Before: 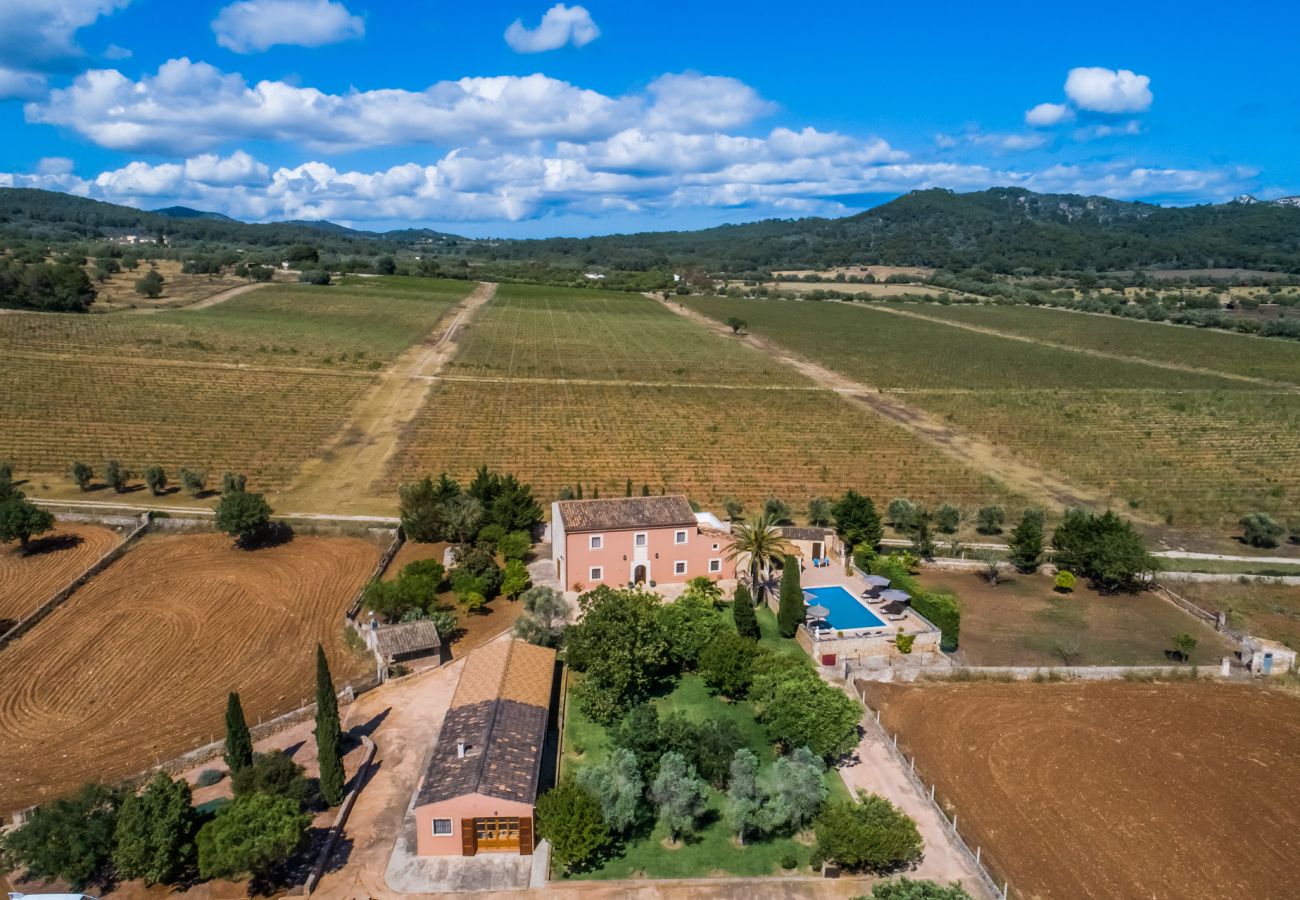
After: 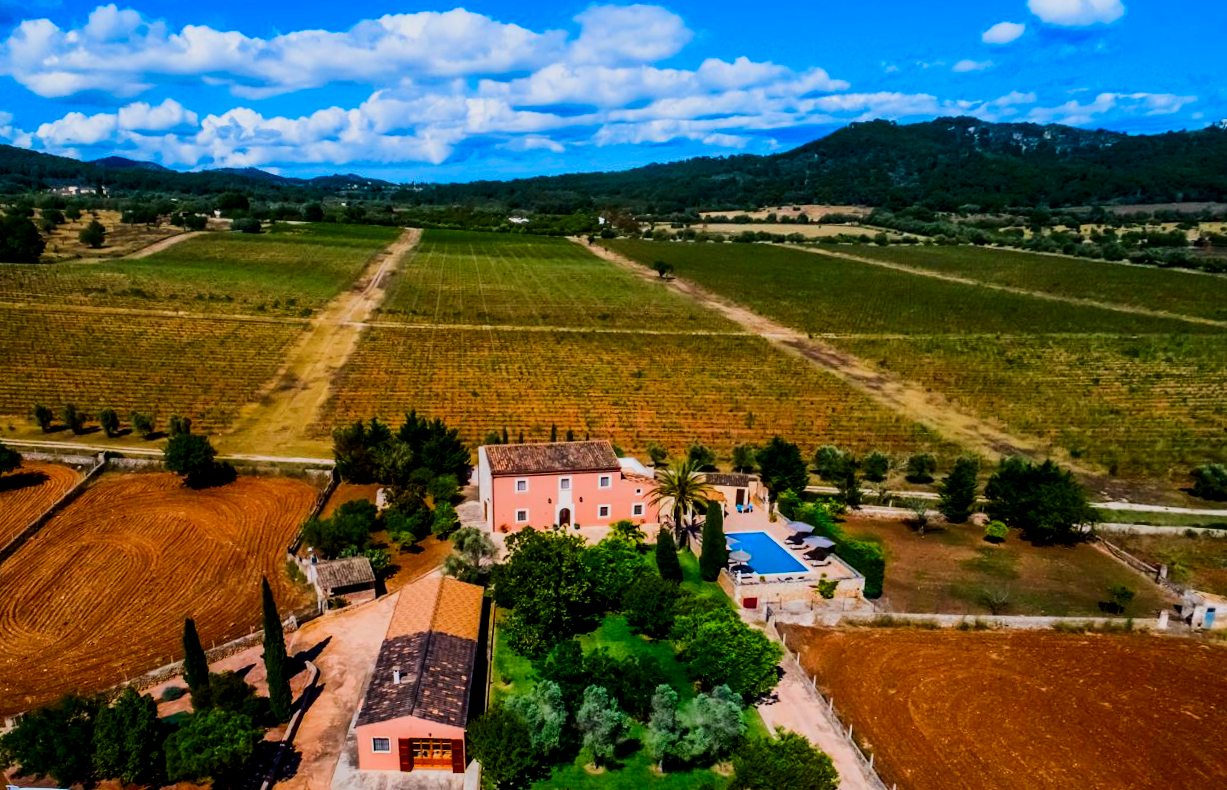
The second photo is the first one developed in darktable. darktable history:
crop and rotate: top 6.25%
contrast brightness saturation: contrast 0.21, brightness -0.11, saturation 0.21
filmic rgb: black relative exposure -5 EV, hardness 2.88, contrast 1.2, highlights saturation mix -30%
exposure: compensate exposure bias true, compensate highlight preservation false
rotate and perspective: rotation 0.062°, lens shift (vertical) 0.115, lens shift (horizontal) -0.133, crop left 0.047, crop right 0.94, crop top 0.061, crop bottom 0.94
color contrast: green-magenta contrast 1.69, blue-yellow contrast 1.49
